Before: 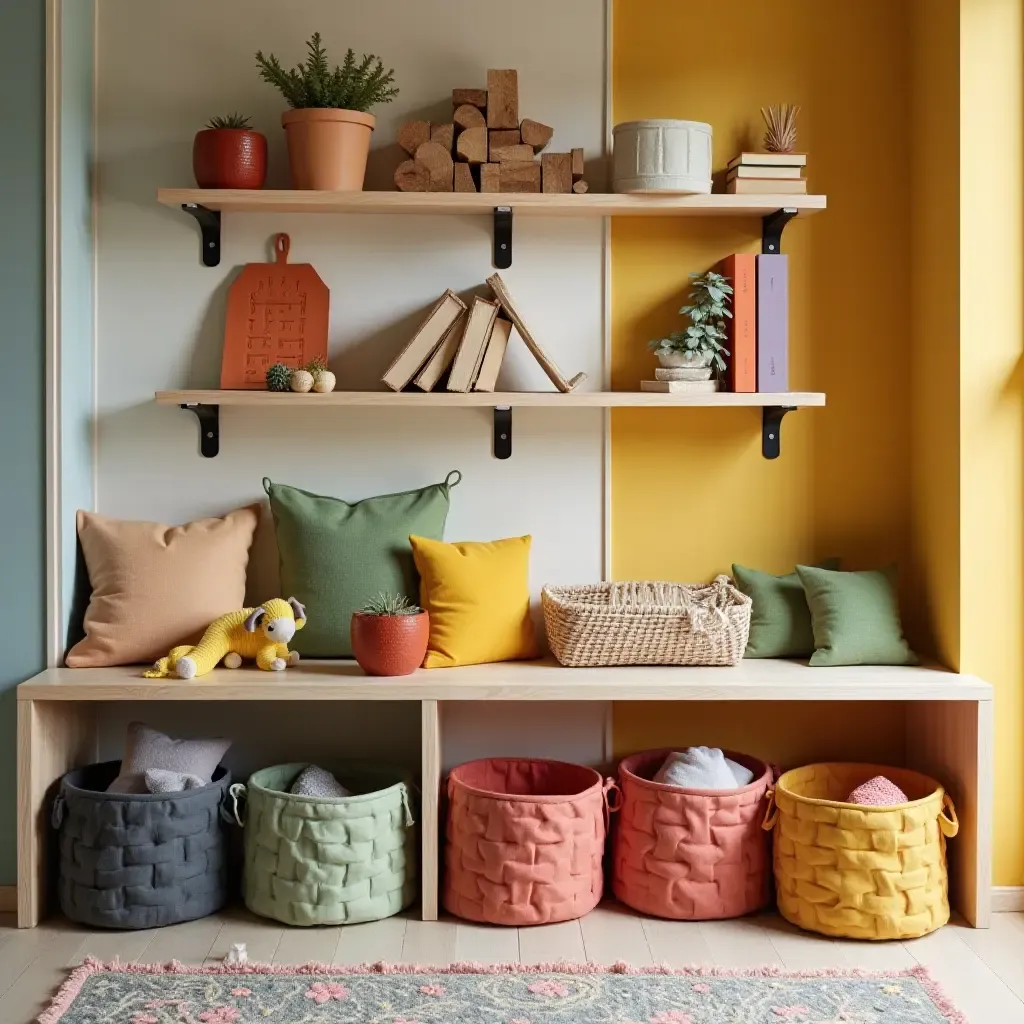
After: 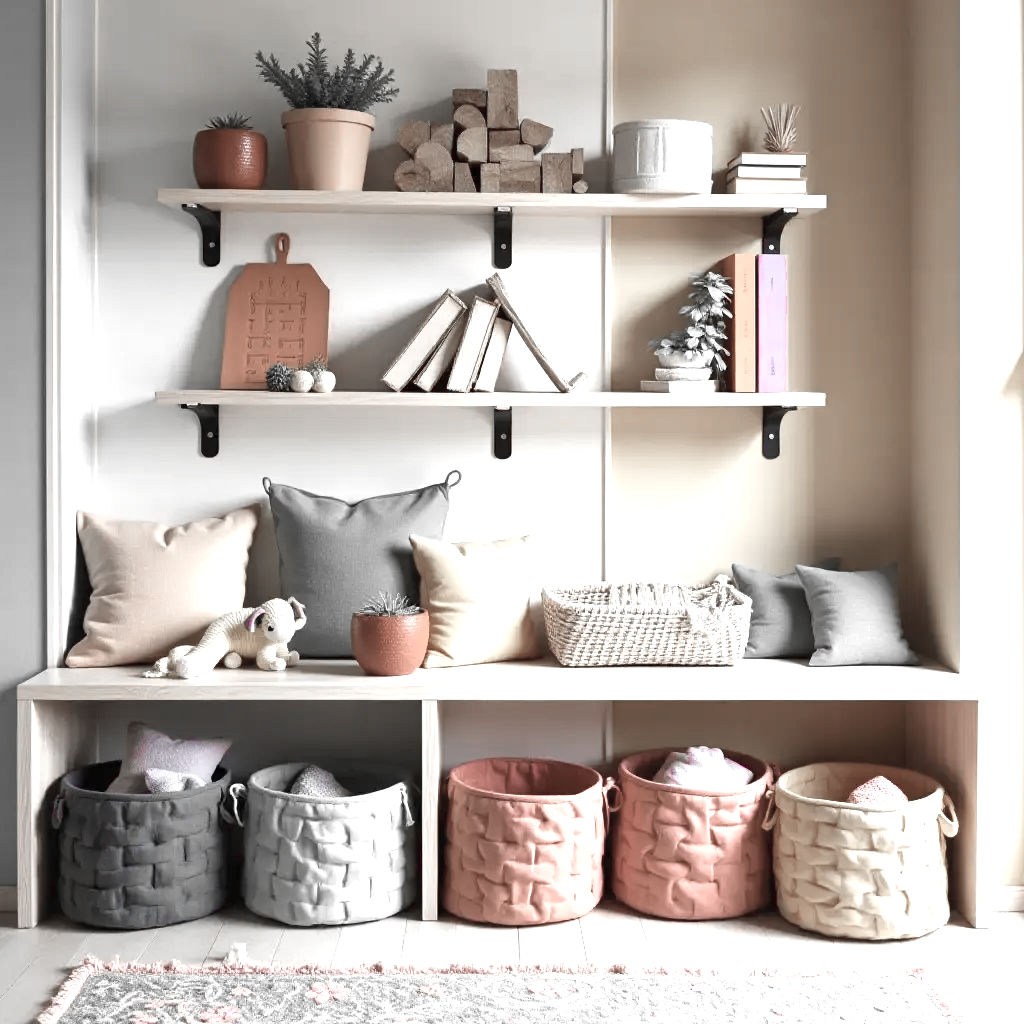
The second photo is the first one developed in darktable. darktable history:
exposure: black level correction 0, exposure 1.097 EV, compensate highlight preservation false
color zones: curves: ch0 [(0, 0.278) (0.143, 0.5) (0.286, 0.5) (0.429, 0.5) (0.571, 0.5) (0.714, 0.5) (0.857, 0.5) (1, 0.5)]; ch1 [(0, 1) (0.143, 0.165) (0.286, 0) (0.429, 0) (0.571, 0) (0.714, 0) (0.857, 0.5) (1, 0.5)]; ch2 [(0, 0.508) (0.143, 0.5) (0.286, 0.5) (0.429, 0.5) (0.571, 0.5) (0.714, 0.5) (0.857, 0.5) (1, 0.5)]
